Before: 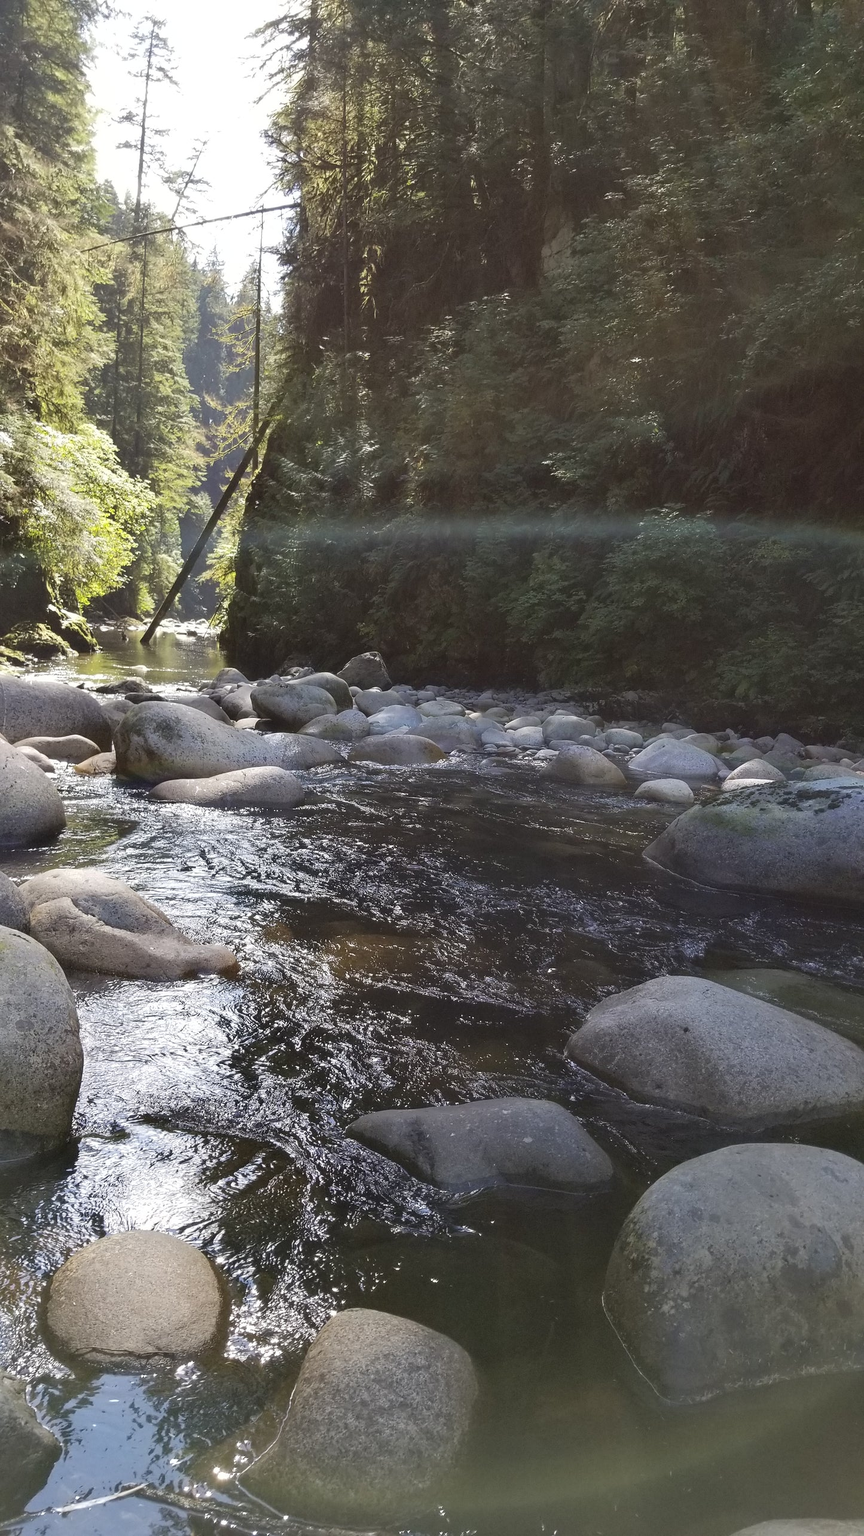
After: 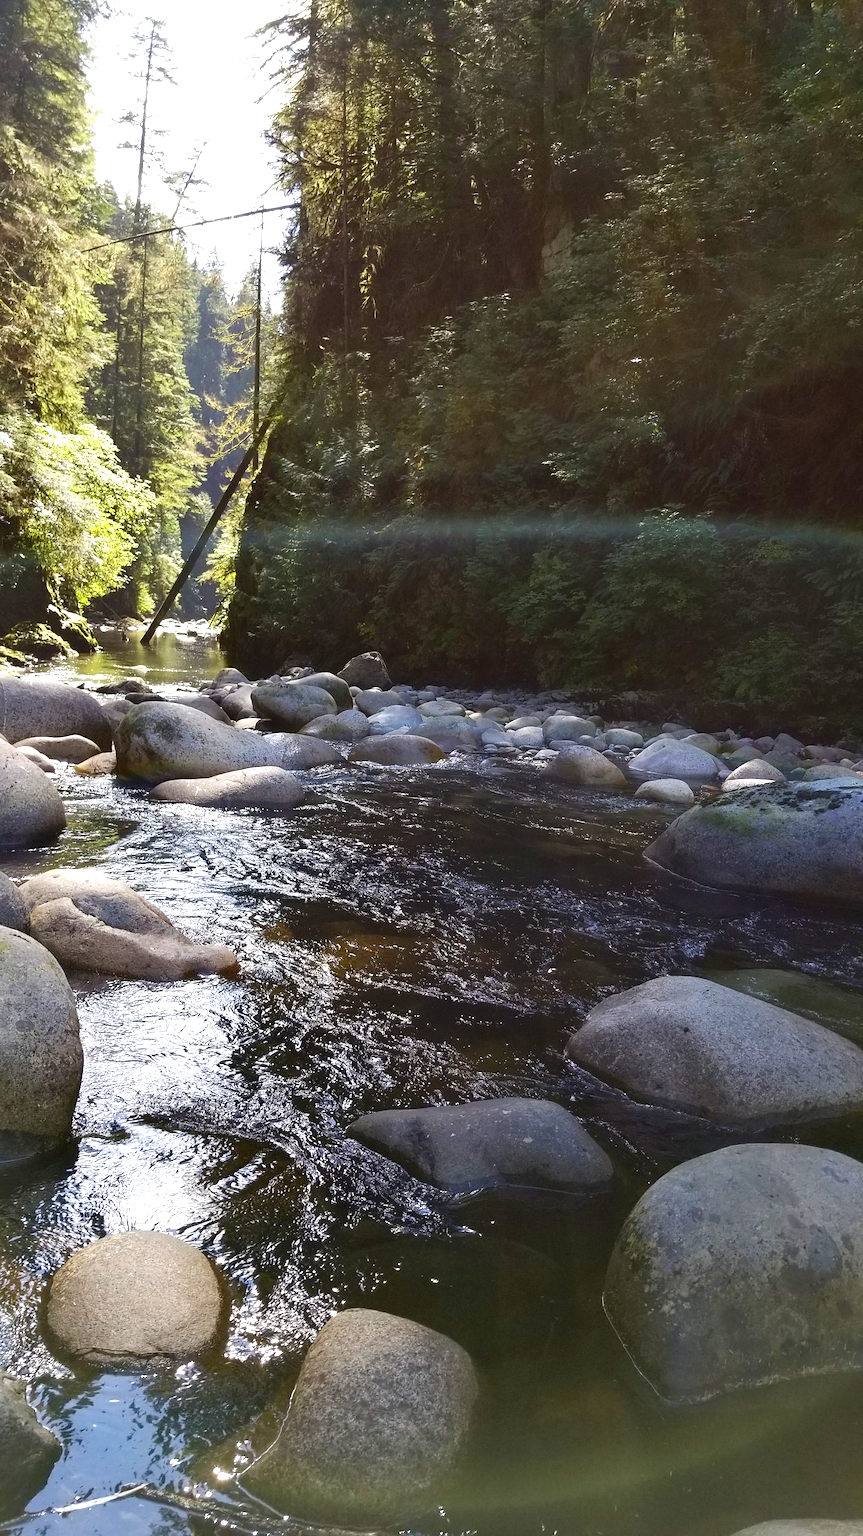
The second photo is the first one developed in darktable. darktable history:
contrast brightness saturation: brightness -0.02, saturation 0.35
color balance rgb: shadows lift › luminance -20%, power › hue 72.24°, highlights gain › luminance 15%, global offset › hue 171.6°, perceptual saturation grading › highlights -30%, perceptual saturation grading › shadows 20%, global vibrance 30%, contrast 10%
